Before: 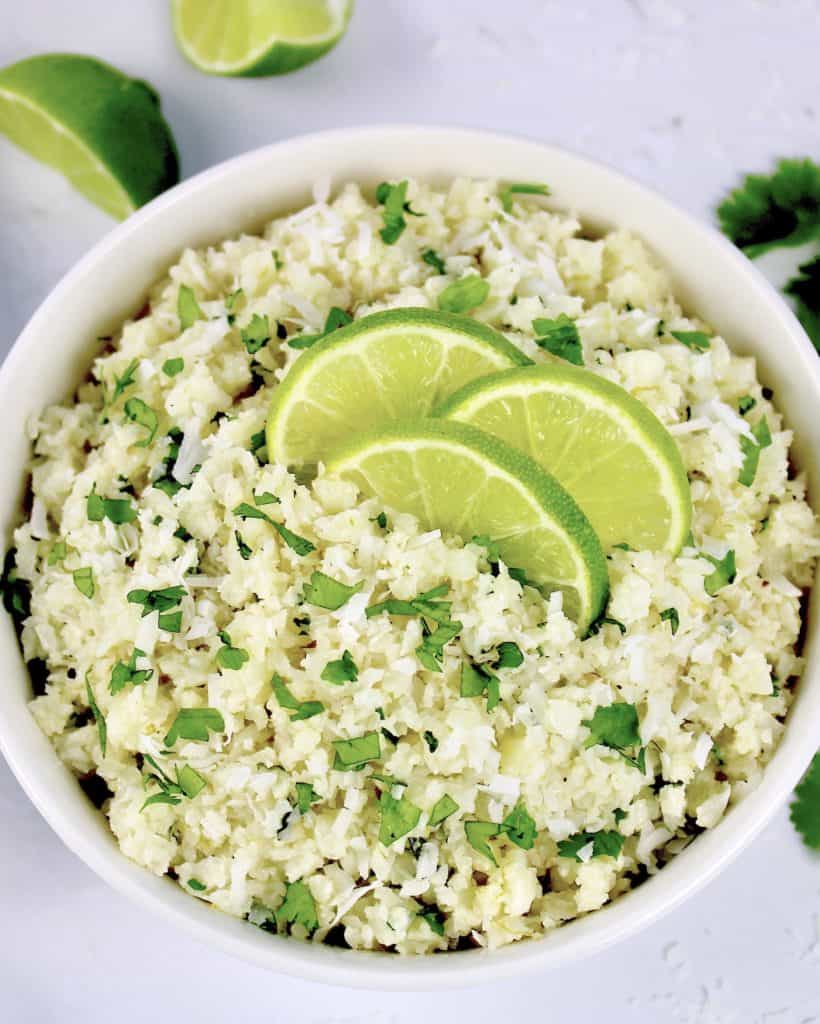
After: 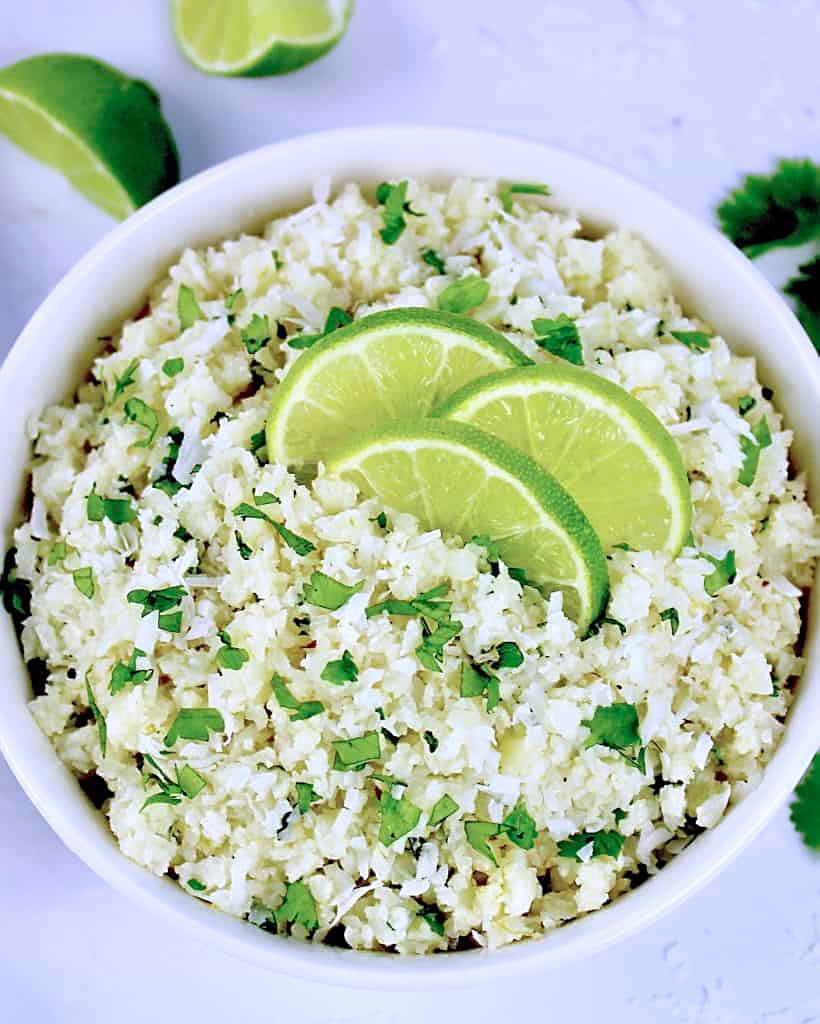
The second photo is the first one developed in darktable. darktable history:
sharpen: on, module defaults
color calibration: illuminant custom, x 0.373, y 0.388, temperature 4269.97 K
white balance: emerald 1
